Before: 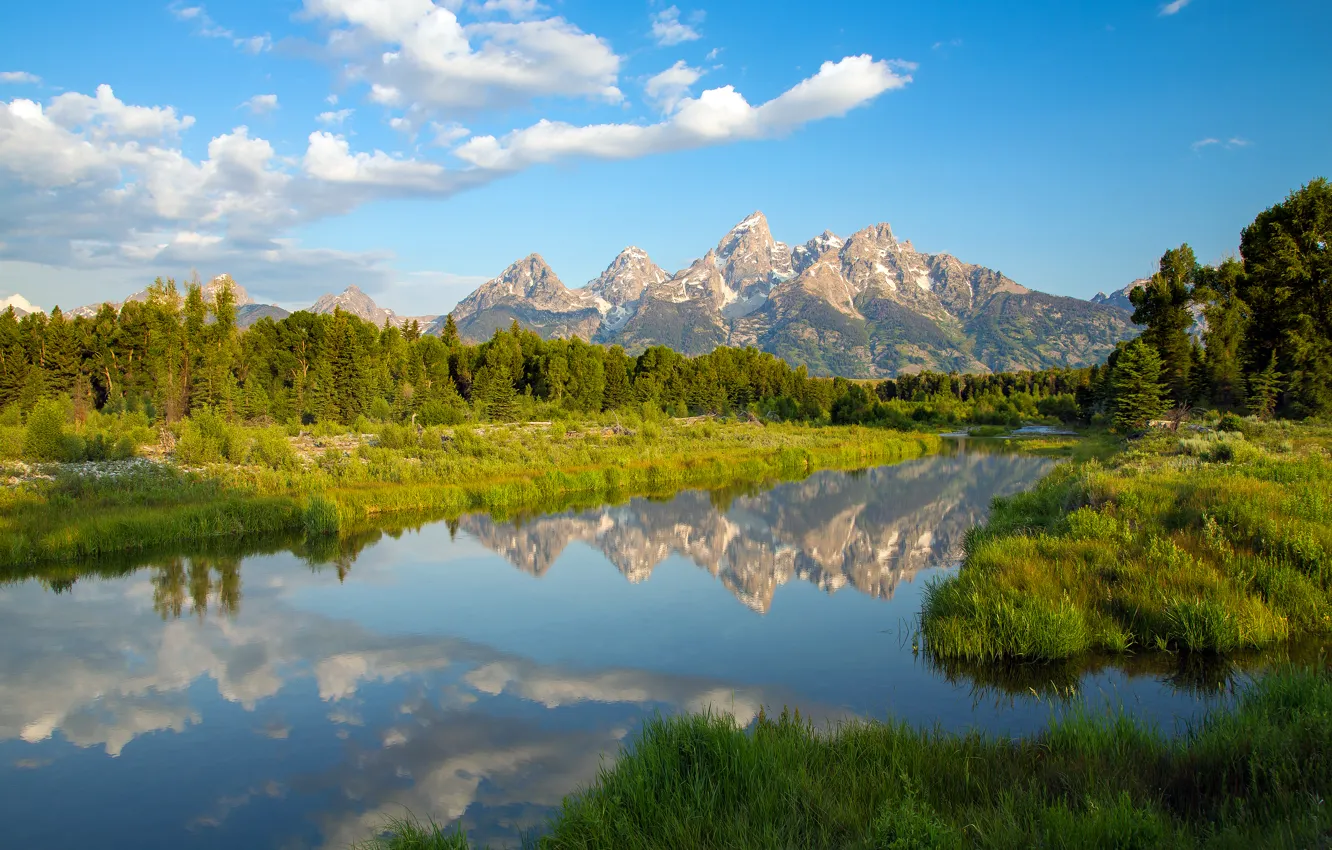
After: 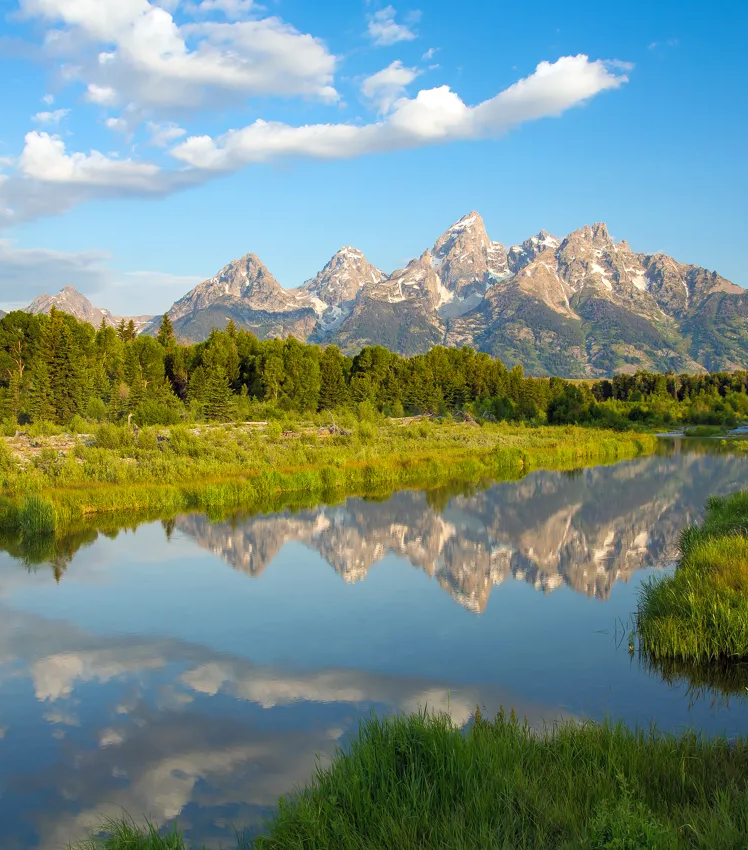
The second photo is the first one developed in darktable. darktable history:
crop: left 21.35%, right 22.482%
shadows and highlights: shadows 43.07, highlights 8
